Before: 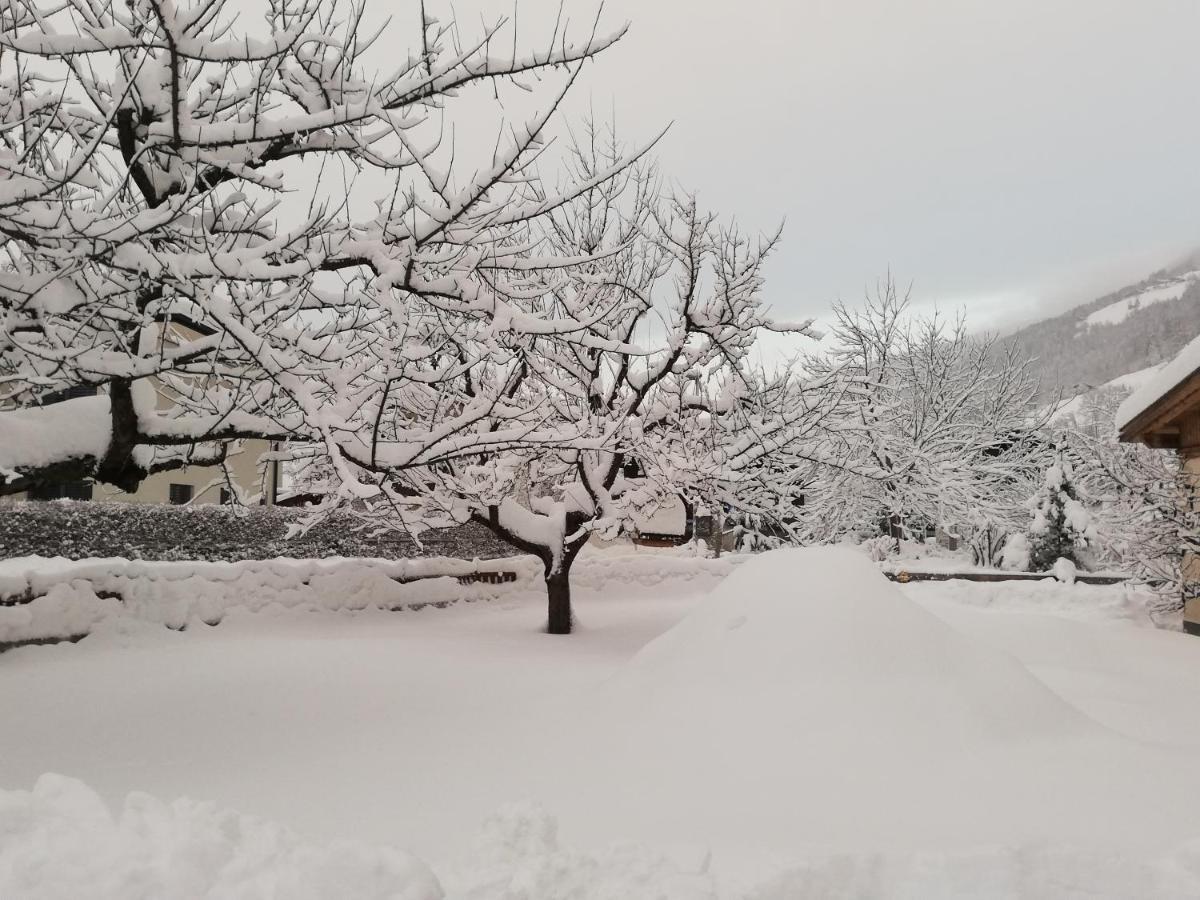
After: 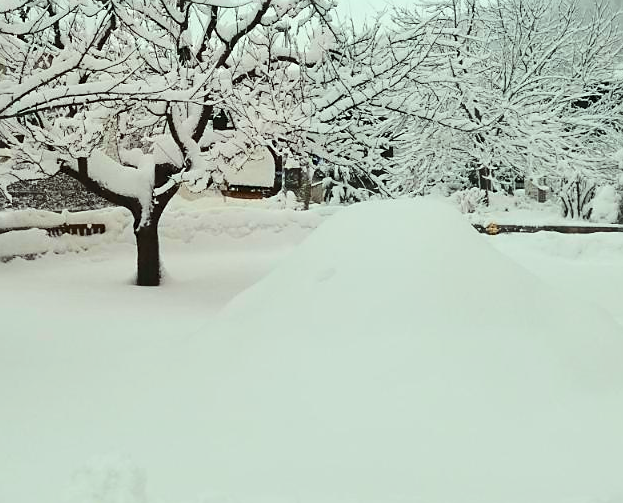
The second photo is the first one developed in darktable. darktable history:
color correction: highlights a* -7.61, highlights b* 1.05, shadows a* -3.17, saturation 1.4
sharpen: radius 1.88, amount 0.411, threshold 1.337
crop: left 34.326%, top 38.762%, right 13.745%, bottom 5.311%
tone curve: curves: ch0 [(0, 0) (0.003, 0.072) (0.011, 0.073) (0.025, 0.072) (0.044, 0.076) (0.069, 0.089) (0.1, 0.103) (0.136, 0.123) (0.177, 0.158) (0.224, 0.21) (0.277, 0.275) (0.335, 0.372) (0.399, 0.463) (0.468, 0.556) (0.543, 0.633) (0.623, 0.712) (0.709, 0.795) (0.801, 0.869) (0.898, 0.942) (1, 1)], color space Lab, independent channels, preserve colors none
